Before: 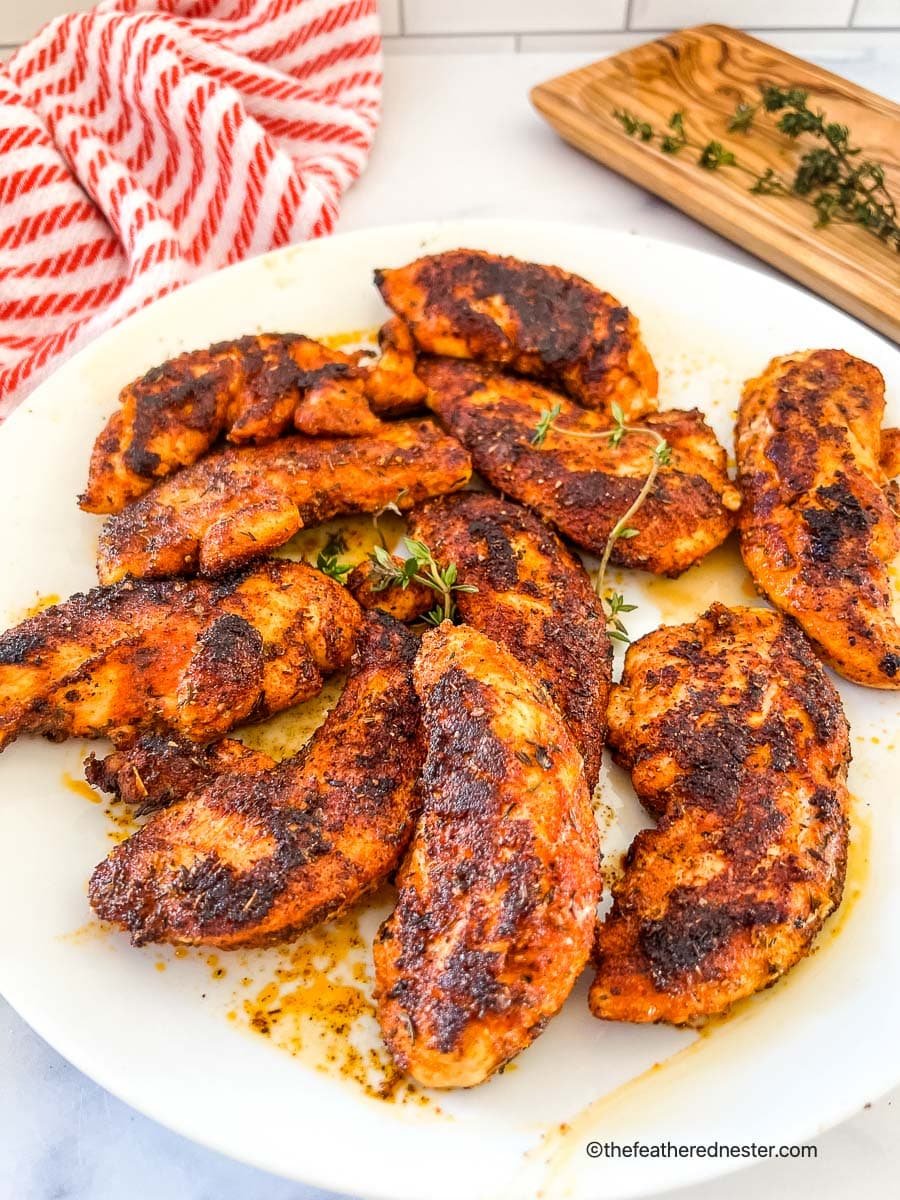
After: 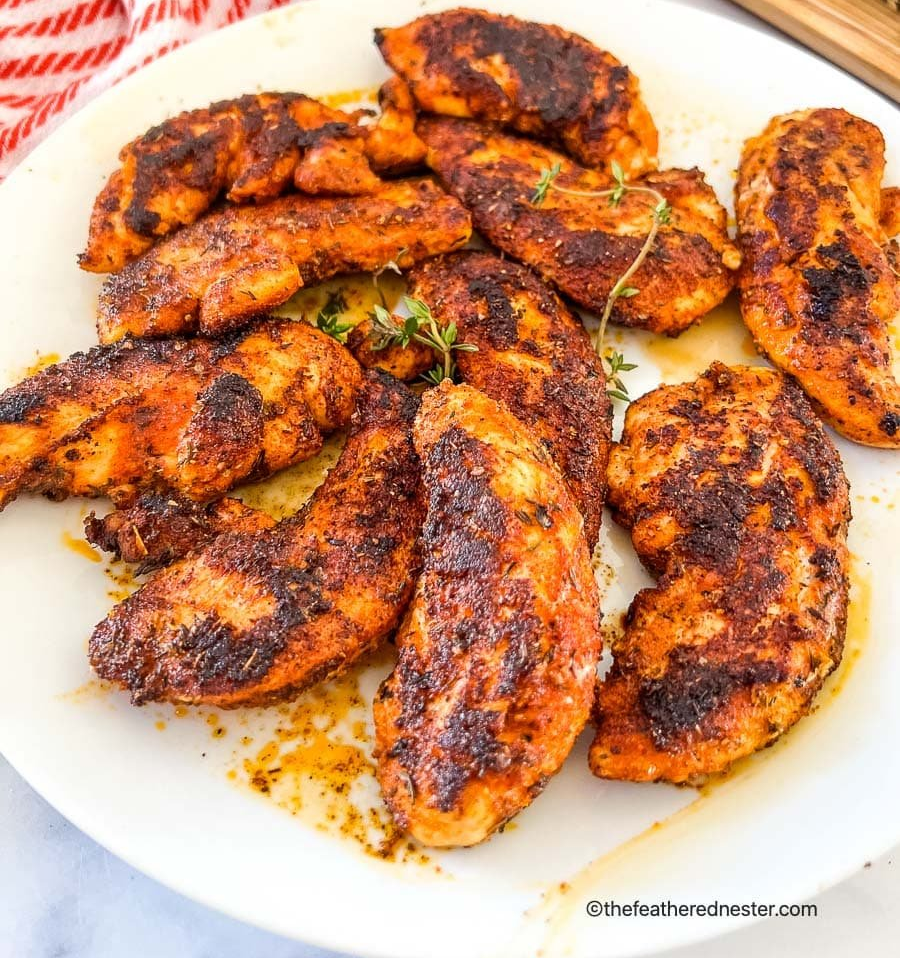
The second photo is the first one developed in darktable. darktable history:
crop and rotate: top 20.143%
